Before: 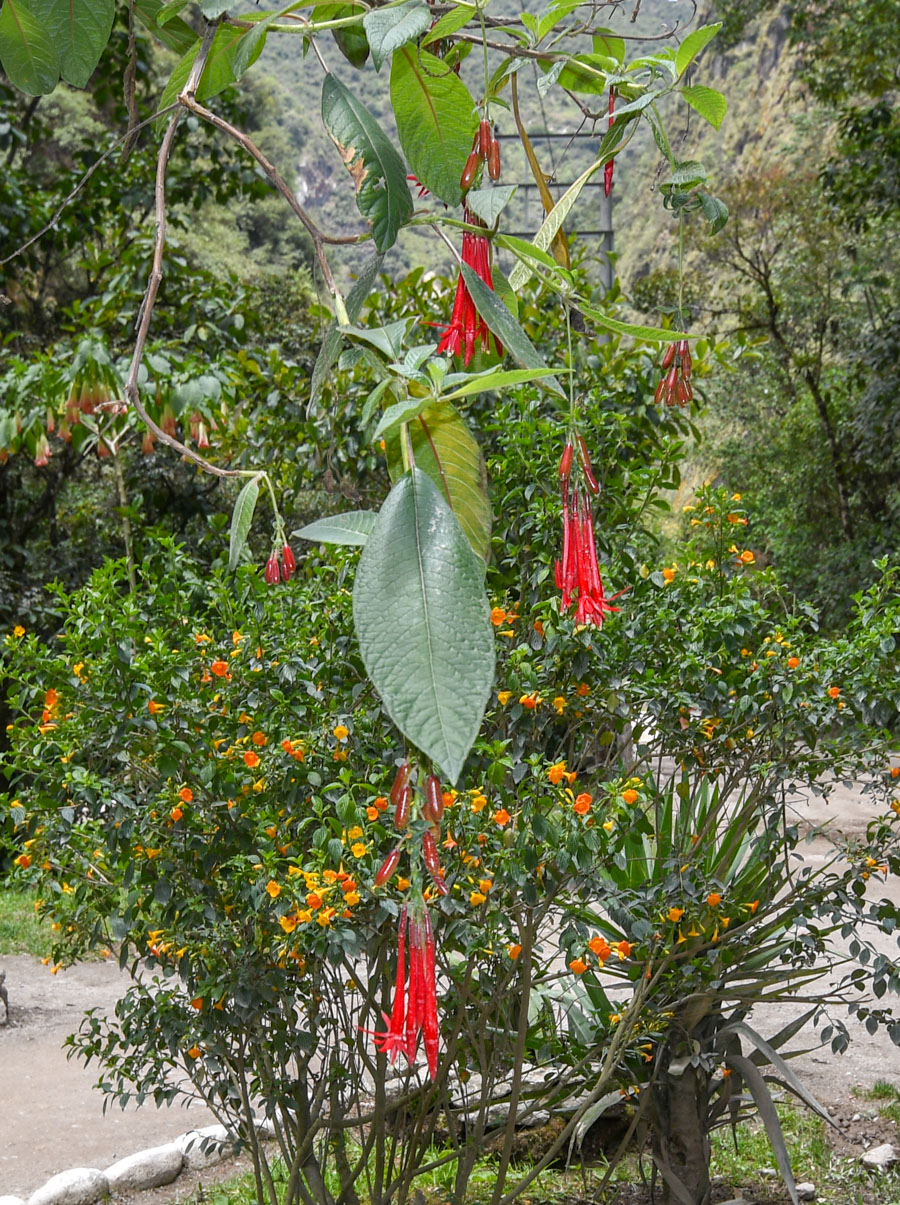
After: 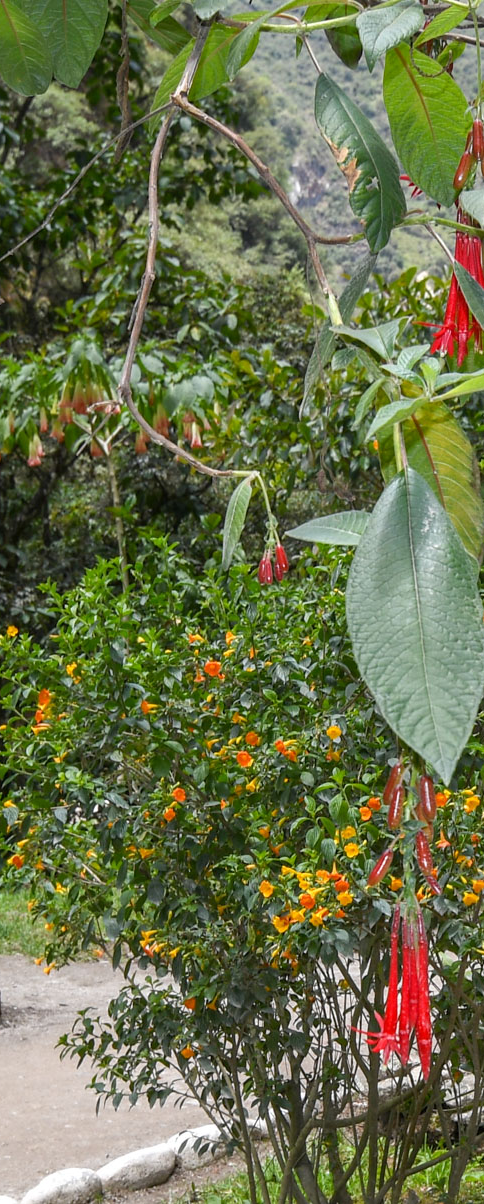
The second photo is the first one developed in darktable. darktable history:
crop: left 0.886%, right 45.278%, bottom 0.082%
